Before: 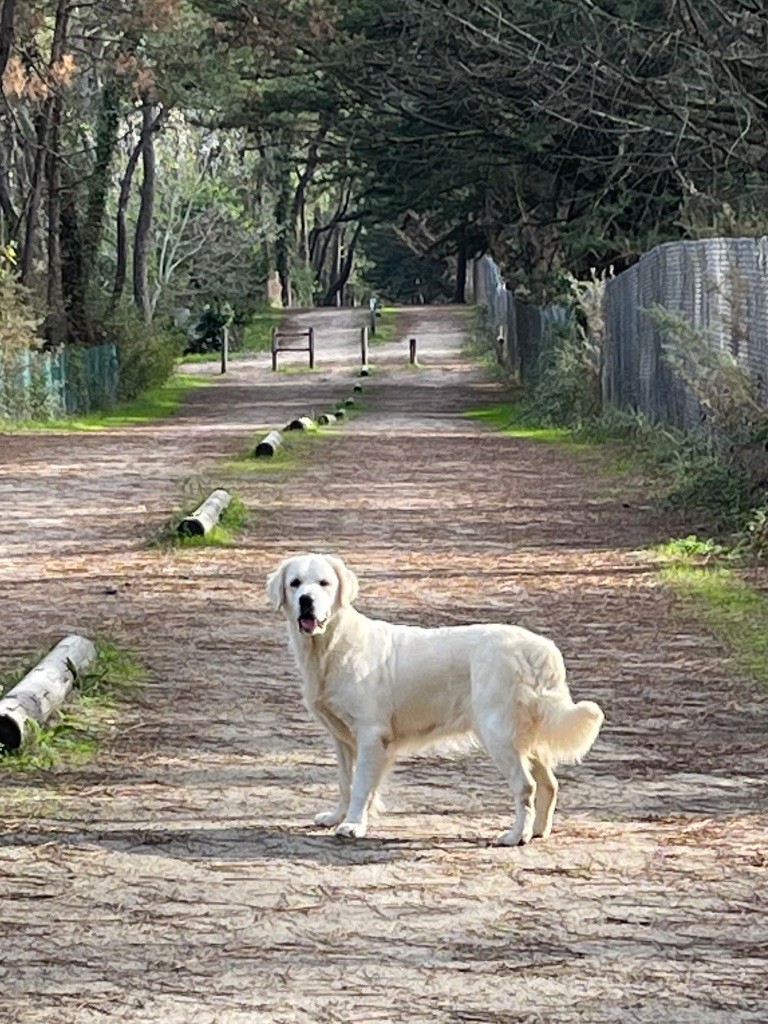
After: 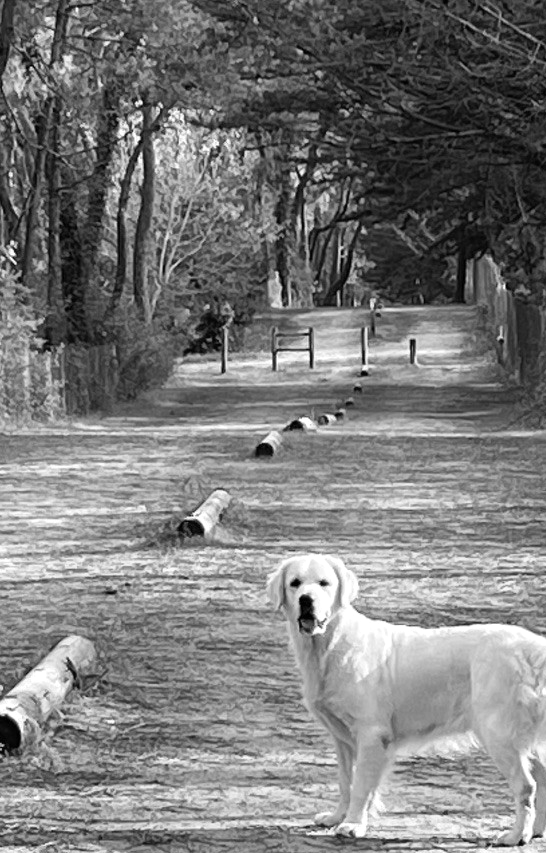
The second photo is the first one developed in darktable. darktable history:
monochrome: on, module defaults
crop: right 28.885%, bottom 16.626%
white balance: red 1.127, blue 0.943
